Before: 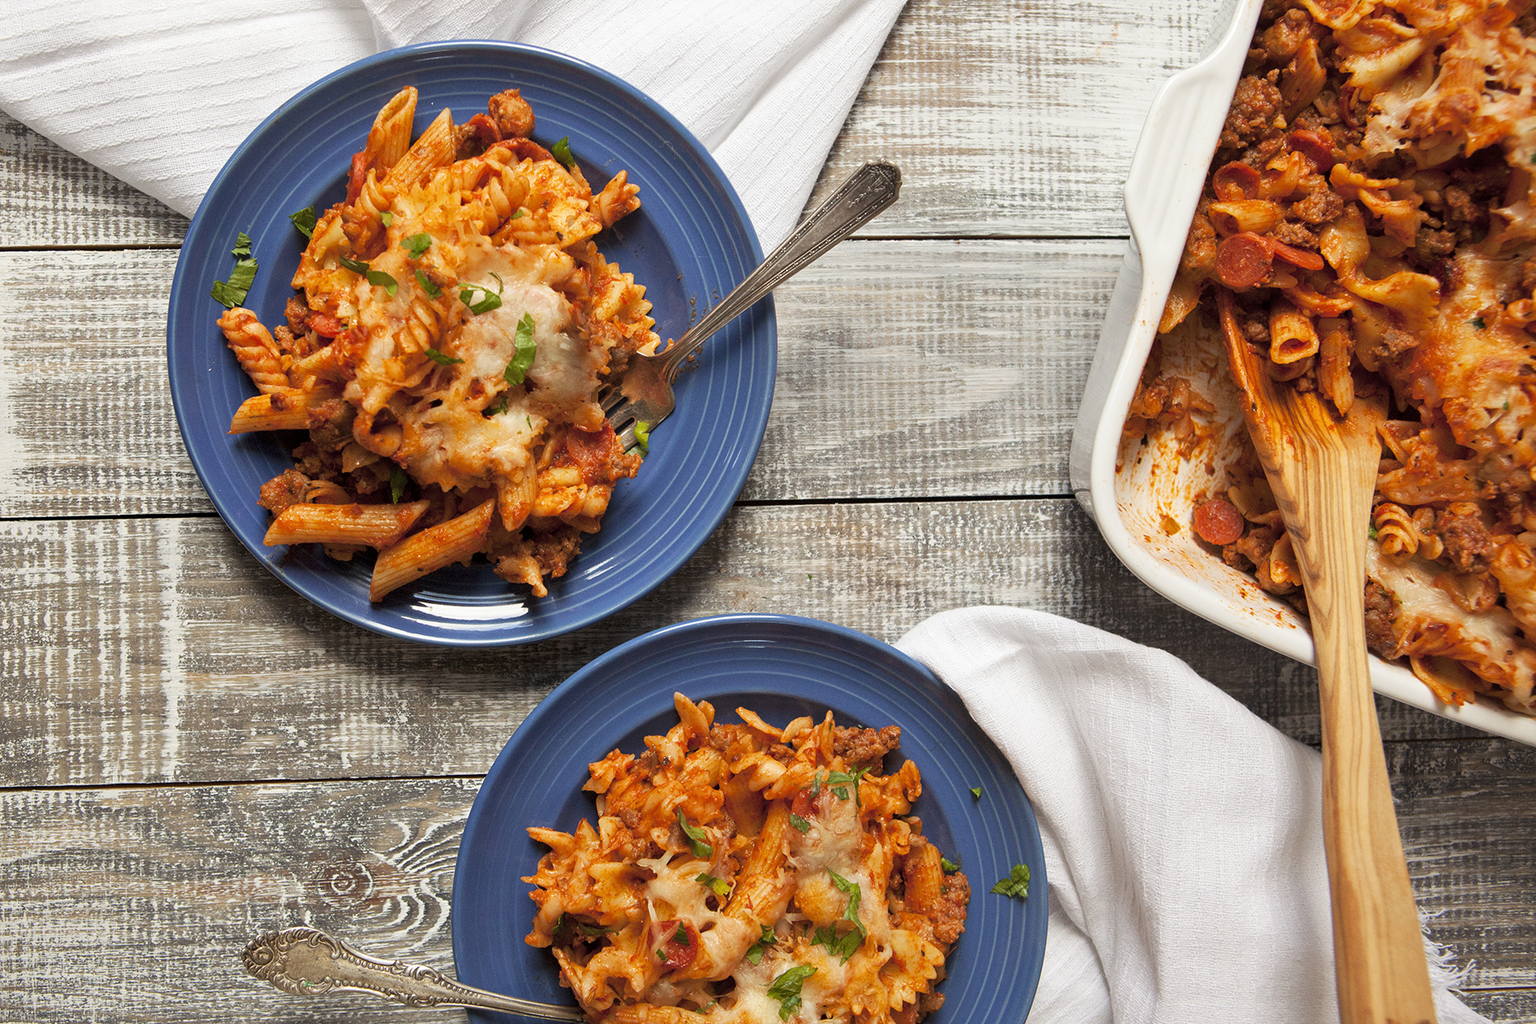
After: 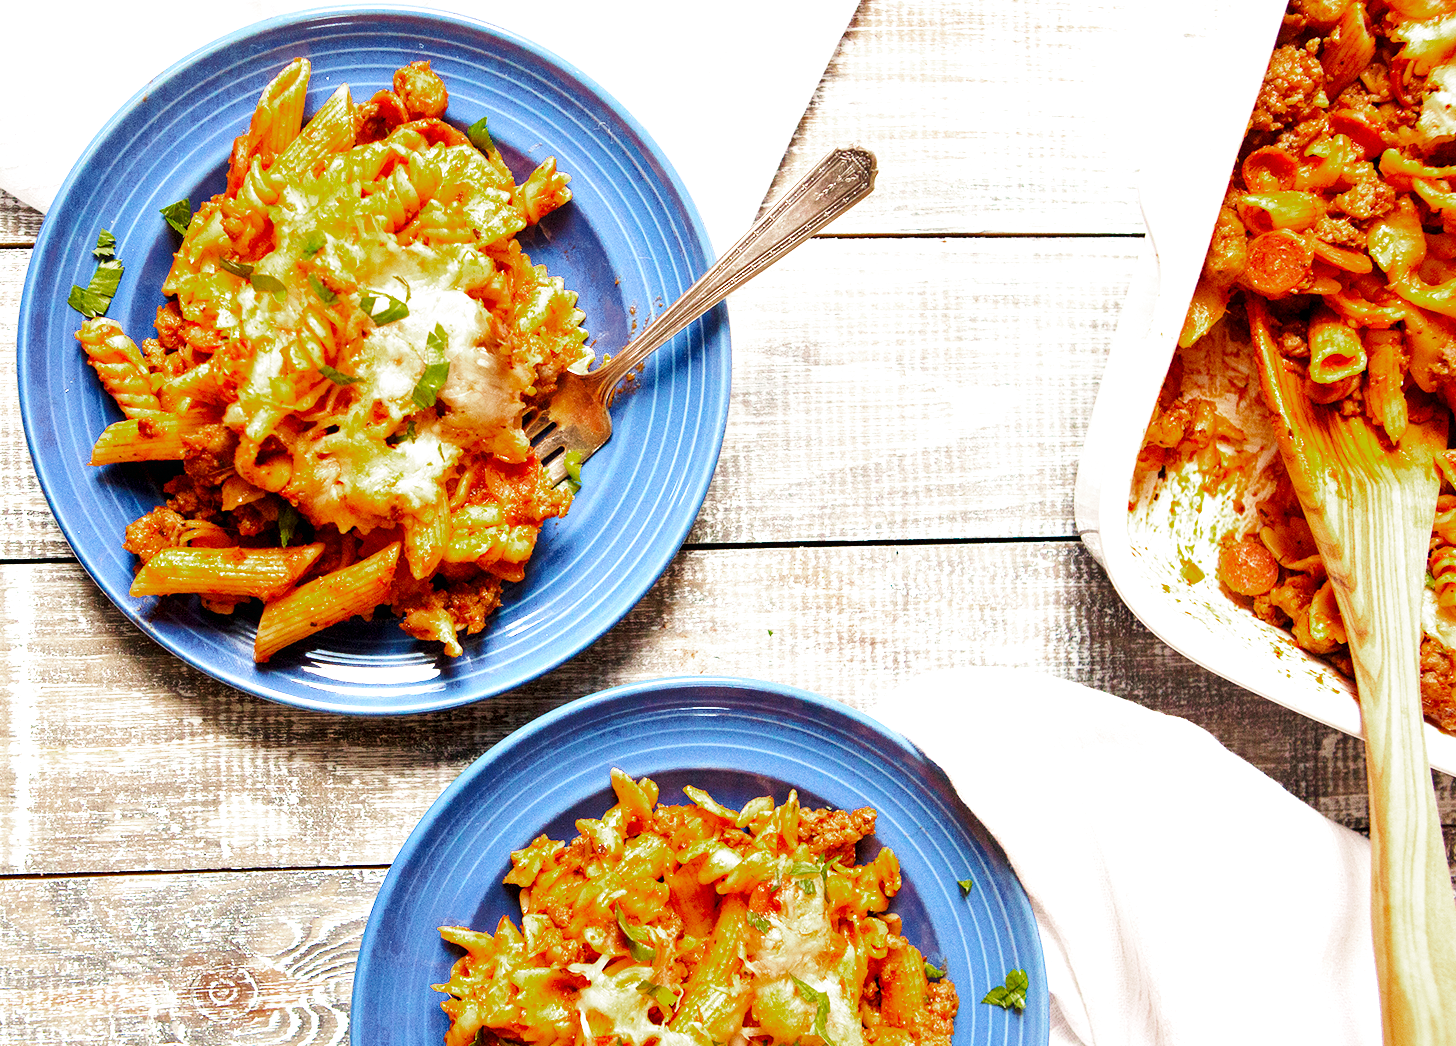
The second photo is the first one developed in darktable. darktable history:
local contrast: highlights 107%, shadows 99%, detail 119%, midtone range 0.2
exposure: black level correction 0, exposure 0.695 EV, compensate highlight preservation false
color zones: curves: ch0 [(0.27, 0.396) (0.563, 0.504) (0.75, 0.5) (0.787, 0.307)]
crop: left 9.948%, top 3.63%, right 9.158%, bottom 9.173%
velvia: on, module defaults
base curve: curves: ch0 [(0, 0.003) (0.001, 0.002) (0.006, 0.004) (0.02, 0.022) (0.048, 0.086) (0.094, 0.234) (0.162, 0.431) (0.258, 0.629) (0.385, 0.8) (0.548, 0.918) (0.751, 0.988) (1, 1)], preserve colors none
